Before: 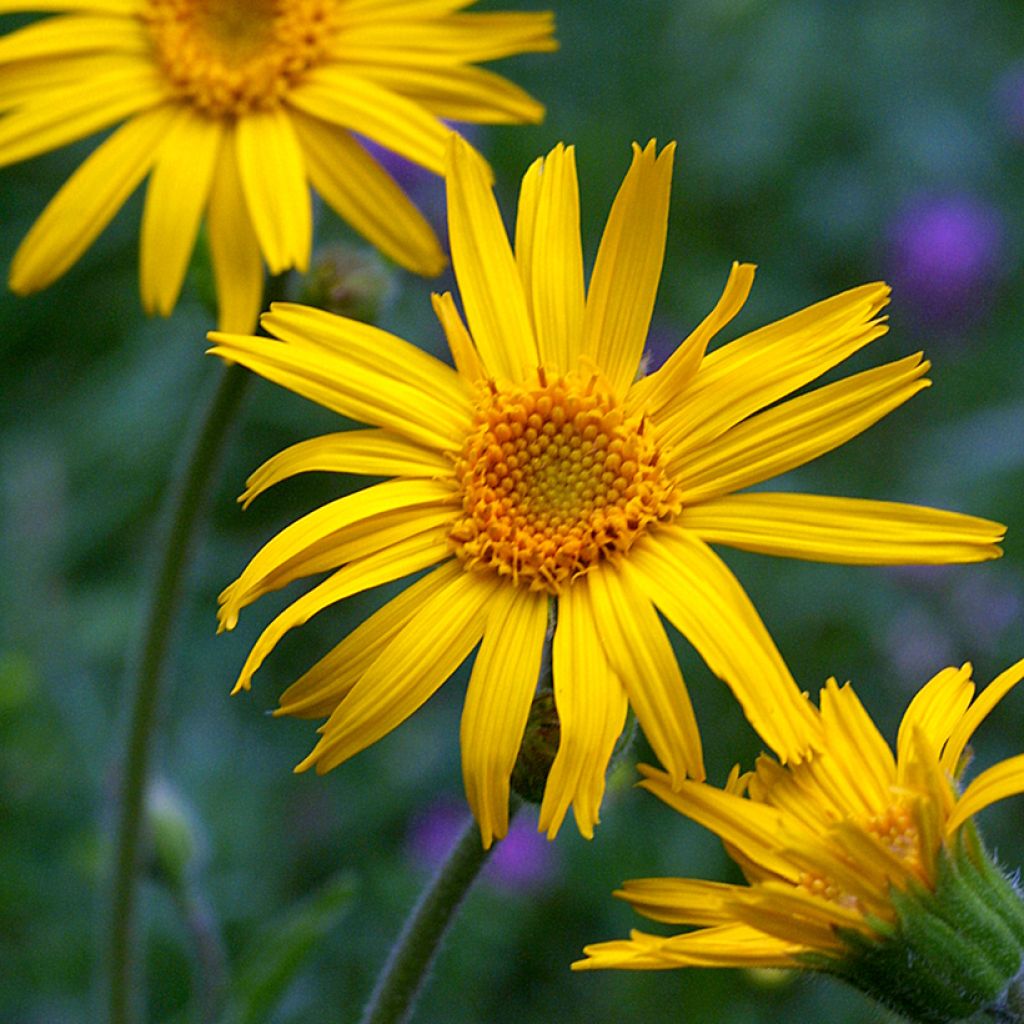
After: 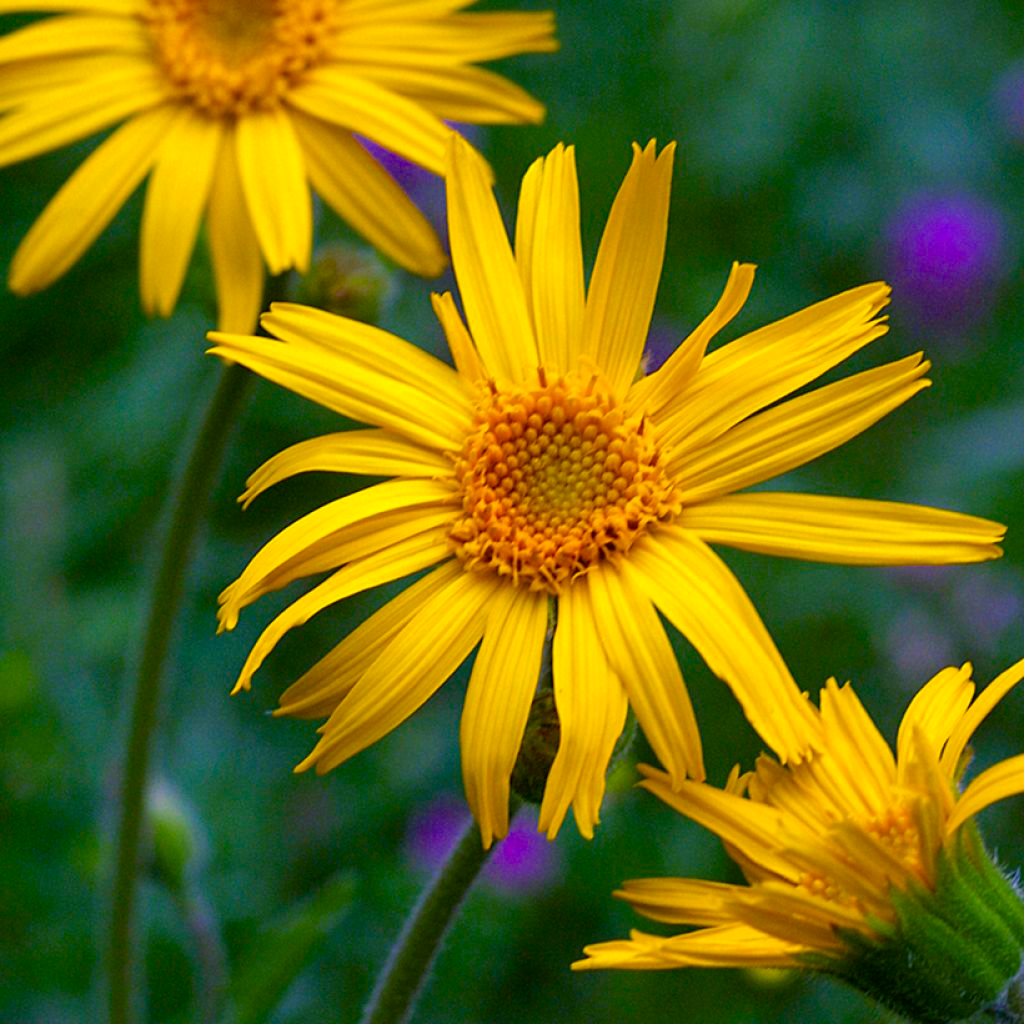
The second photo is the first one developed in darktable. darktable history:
color calibration: illuminant same as pipeline (D50), adaptation XYZ, x 0.345, y 0.357, temperature 5010.46 K
color correction: highlights a* 2.47, highlights b* 22.92
color balance rgb: perceptual saturation grading › global saturation 36.554%, global vibrance 33.323%
